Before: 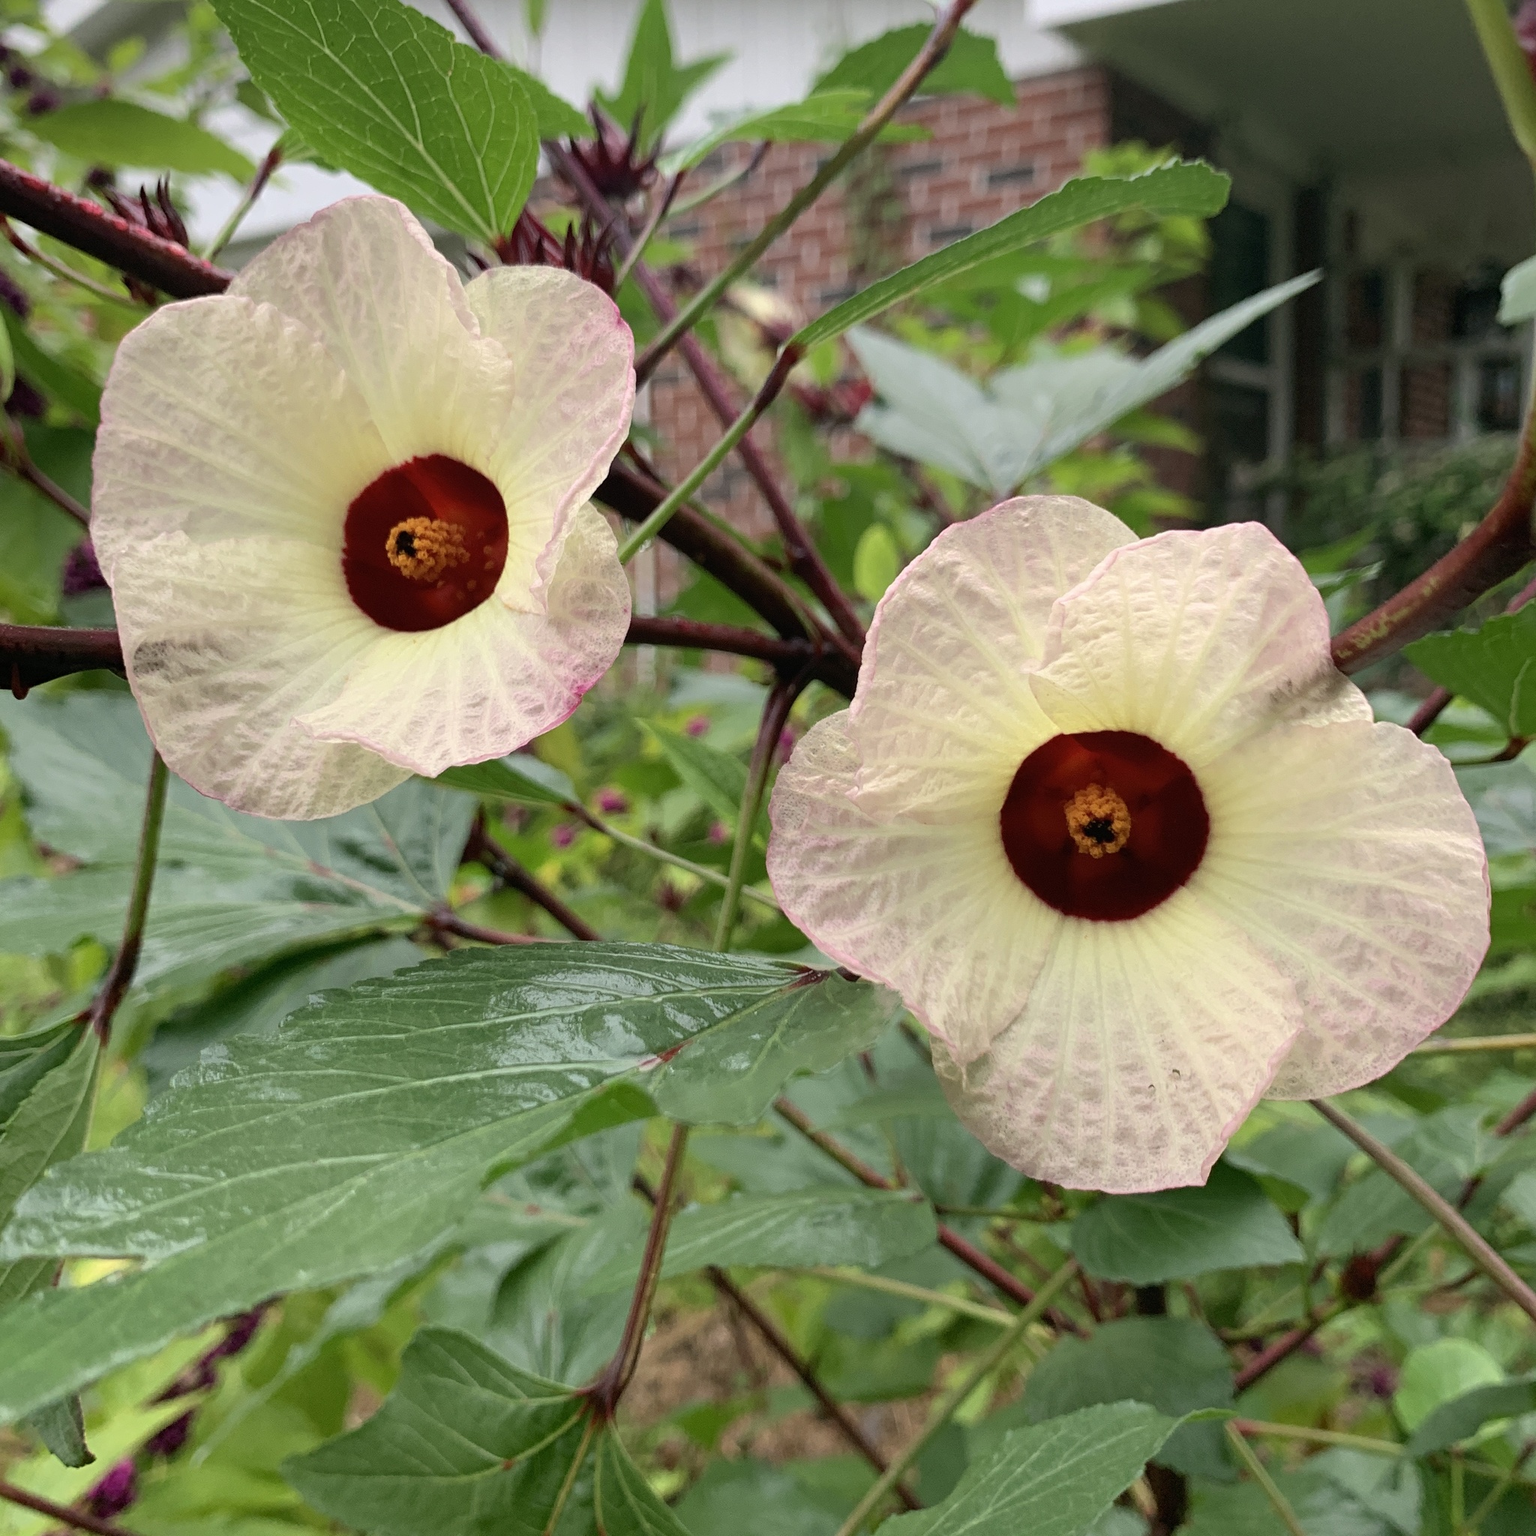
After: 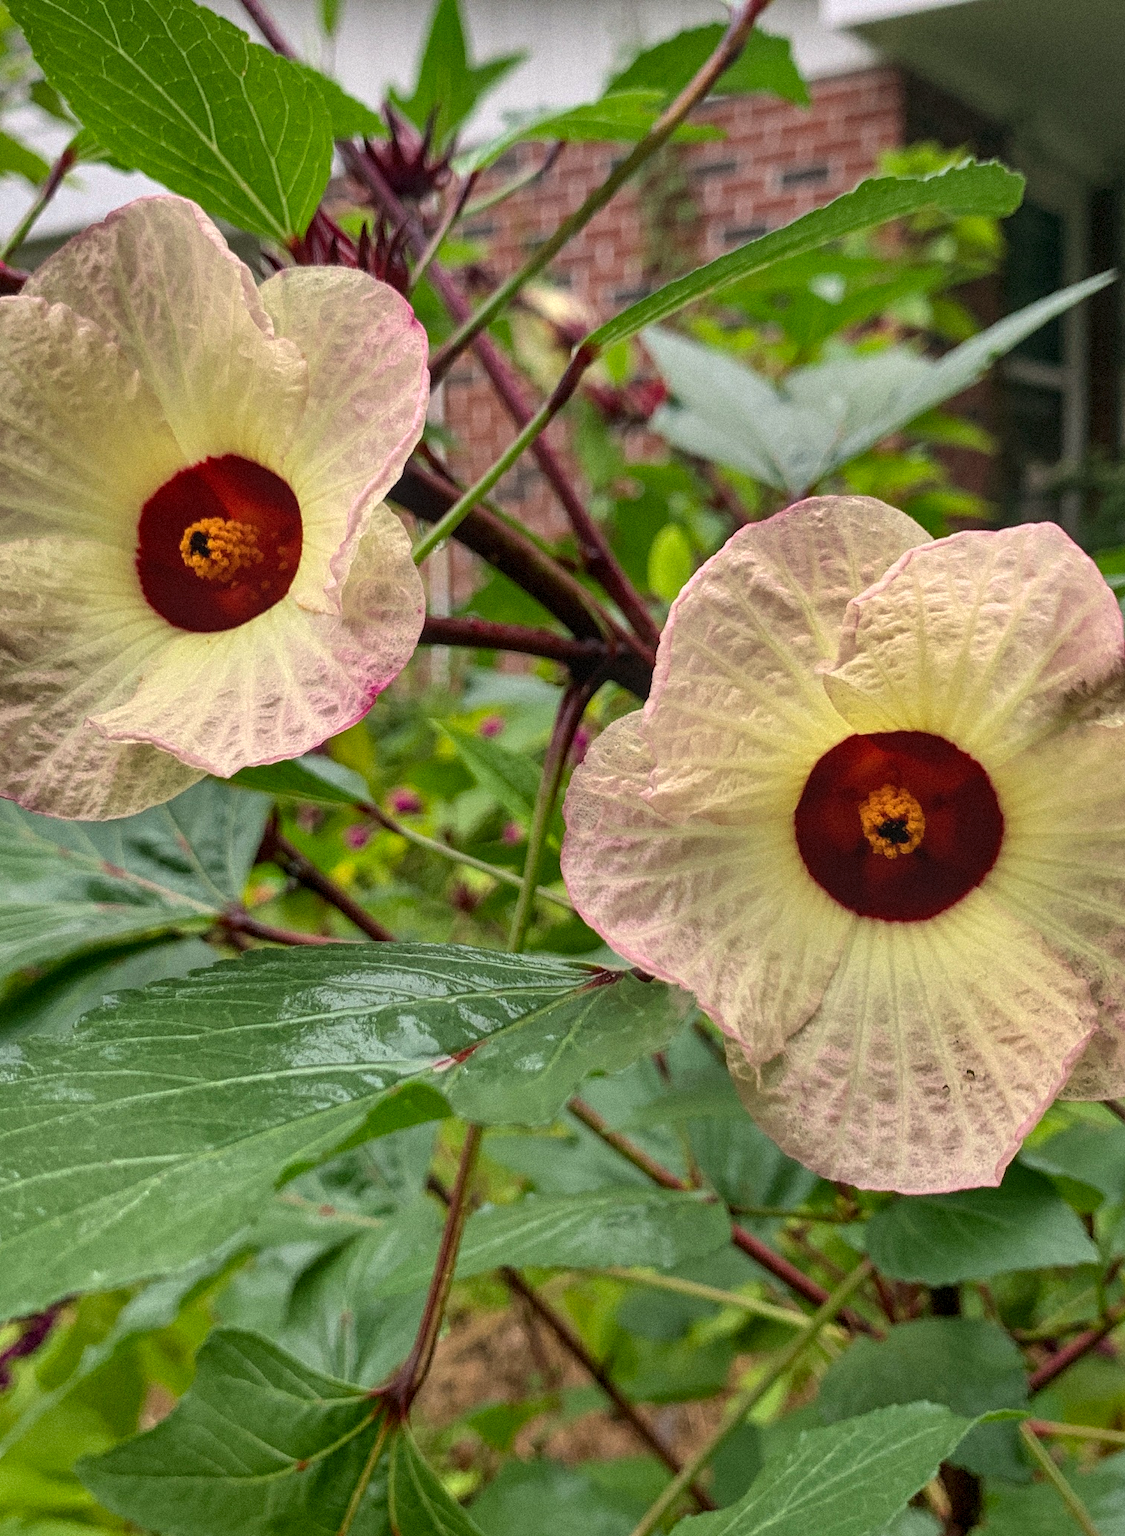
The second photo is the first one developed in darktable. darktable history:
shadows and highlights: shadows 20.91, highlights -82.73, soften with gaussian
grain: mid-tones bias 0%
color balance rgb: shadows lift › chroma 2%, shadows lift › hue 50°, power › hue 60°, highlights gain › chroma 1%, highlights gain › hue 60°, global offset › luminance 0.25%, global vibrance 30%
crop: left 13.443%, right 13.31%
local contrast: on, module defaults
